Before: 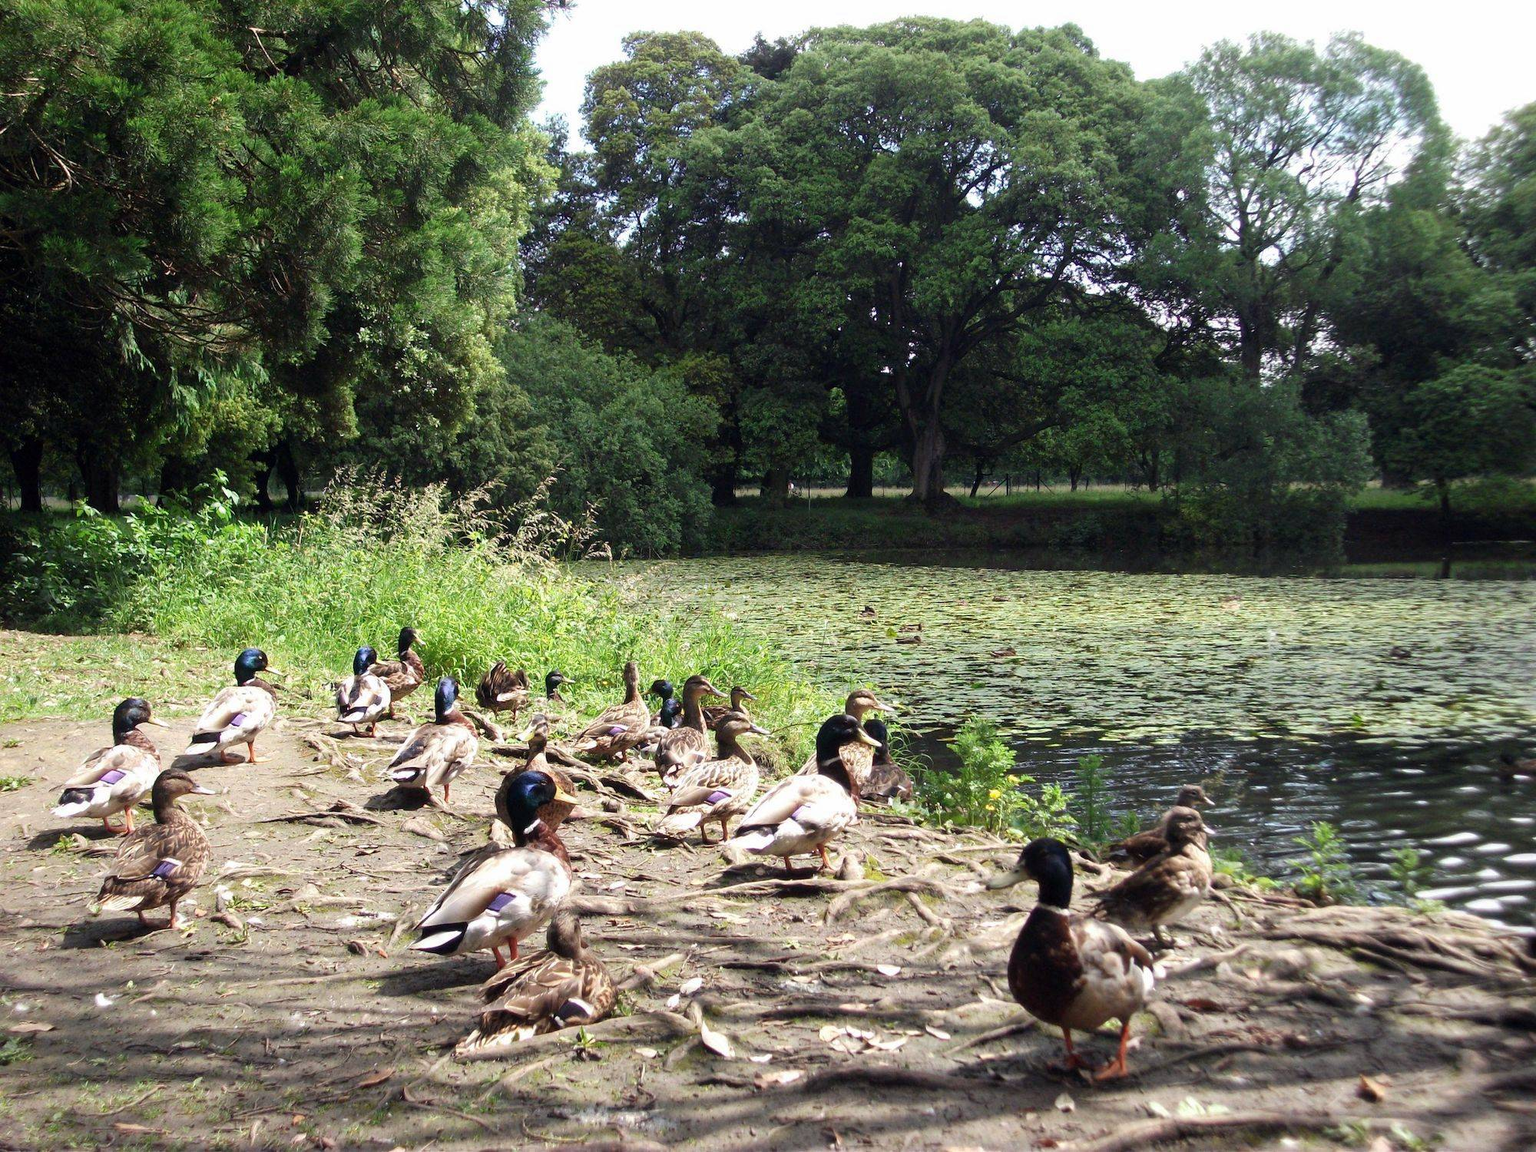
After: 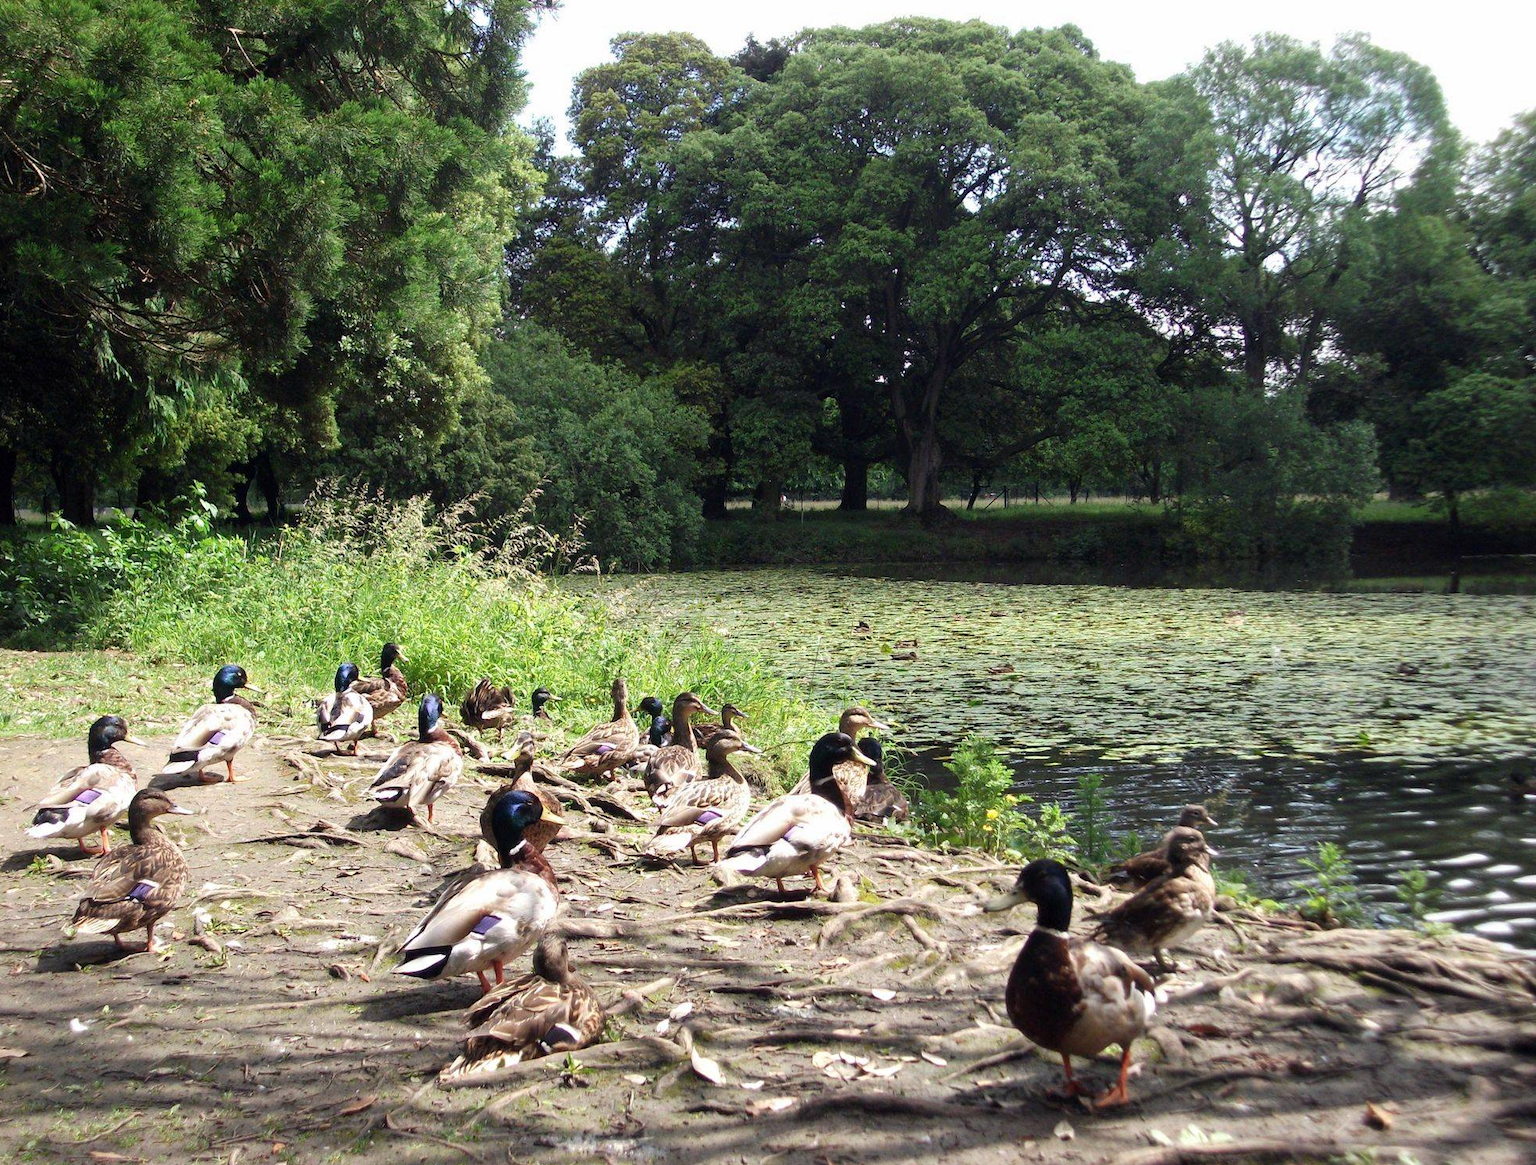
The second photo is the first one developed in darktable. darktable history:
crop and rotate: left 1.774%, right 0.633%, bottom 1.28%
tone equalizer: on, module defaults
rotate and perspective: crop left 0, crop top 0
